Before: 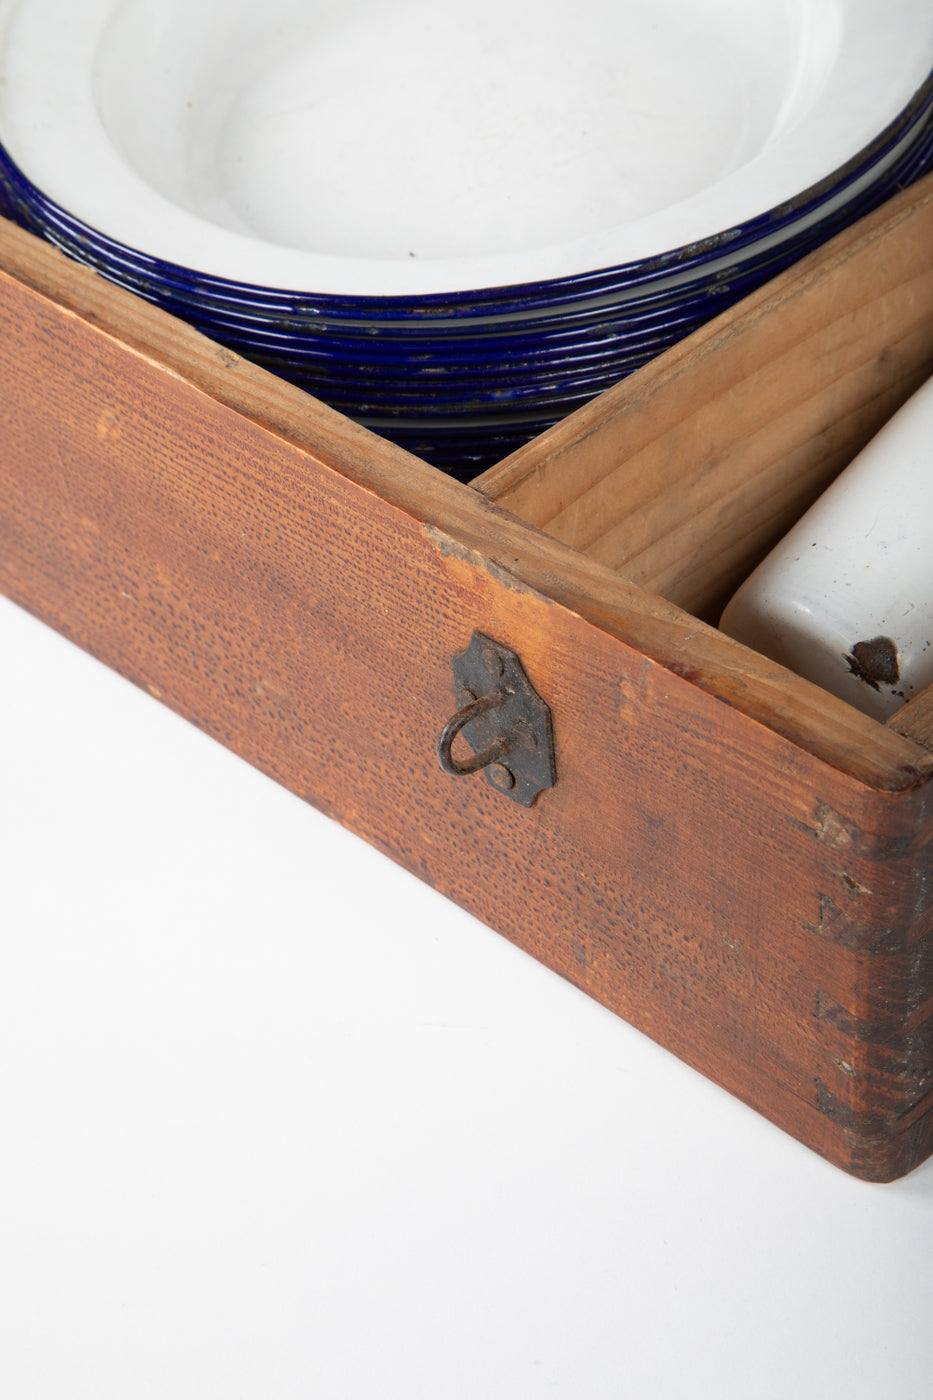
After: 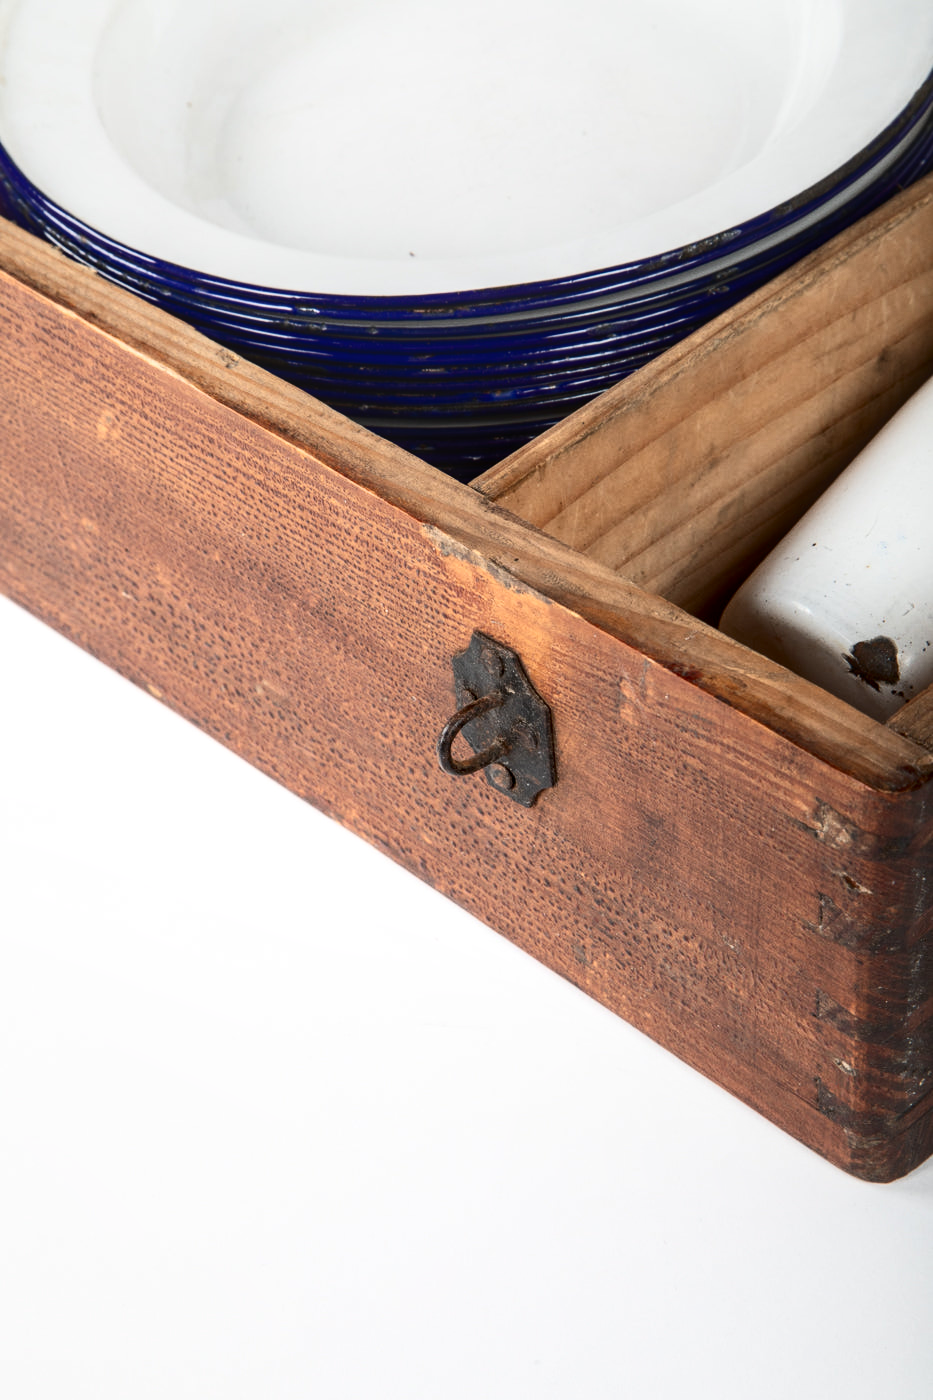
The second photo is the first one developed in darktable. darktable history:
contrast brightness saturation: contrast 0.28
local contrast: on, module defaults
